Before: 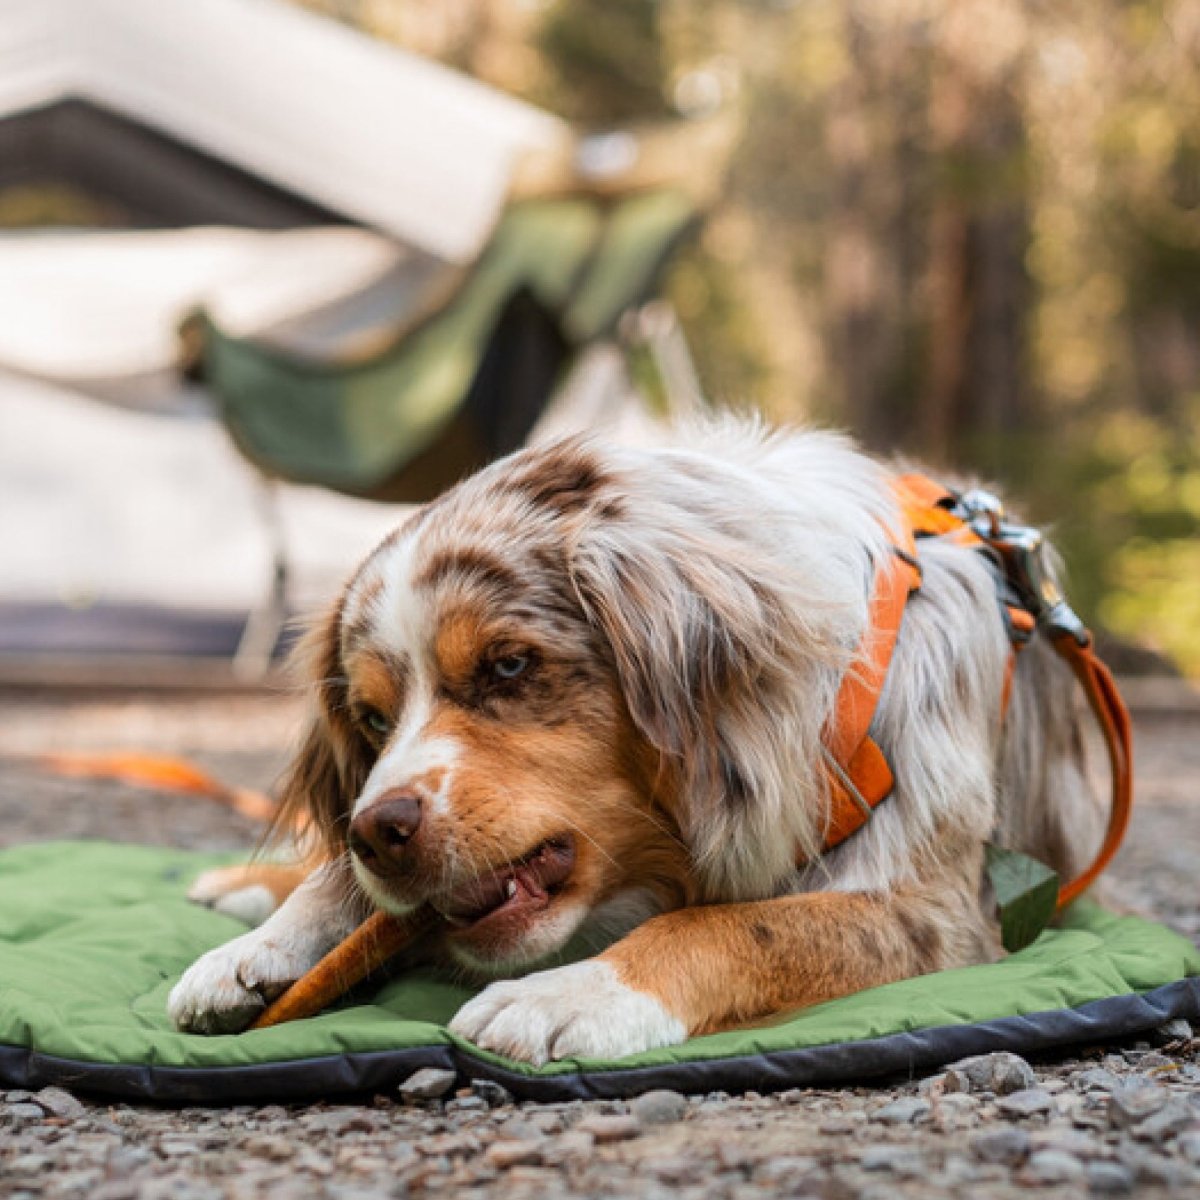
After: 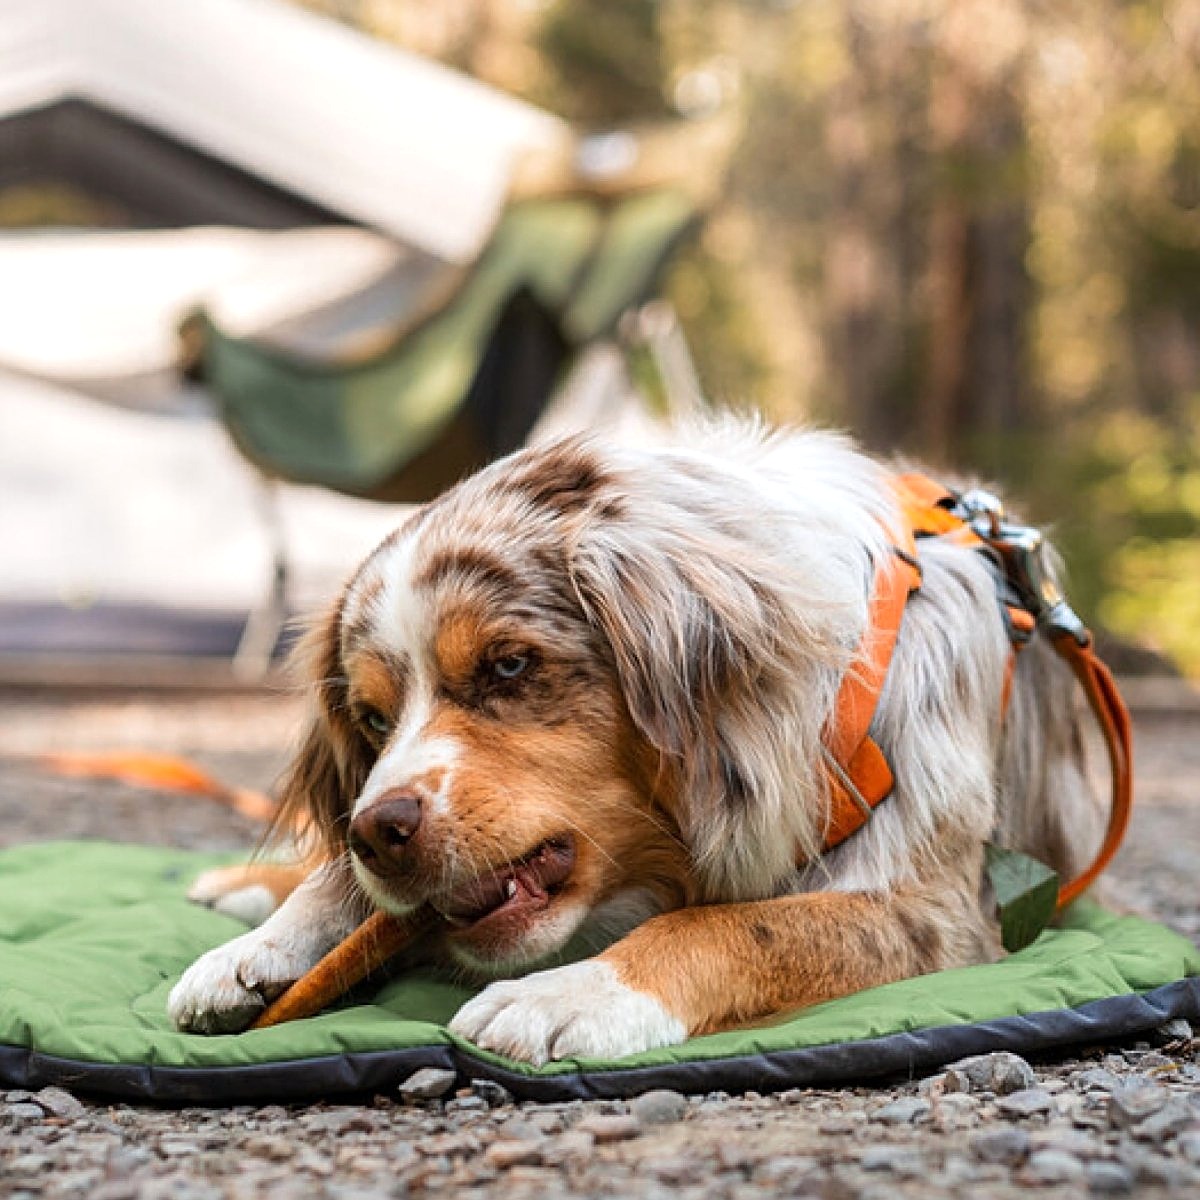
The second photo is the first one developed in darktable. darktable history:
exposure: exposure 0.207 EV, compensate highlight preservation false
sharpen: on, module defaults
